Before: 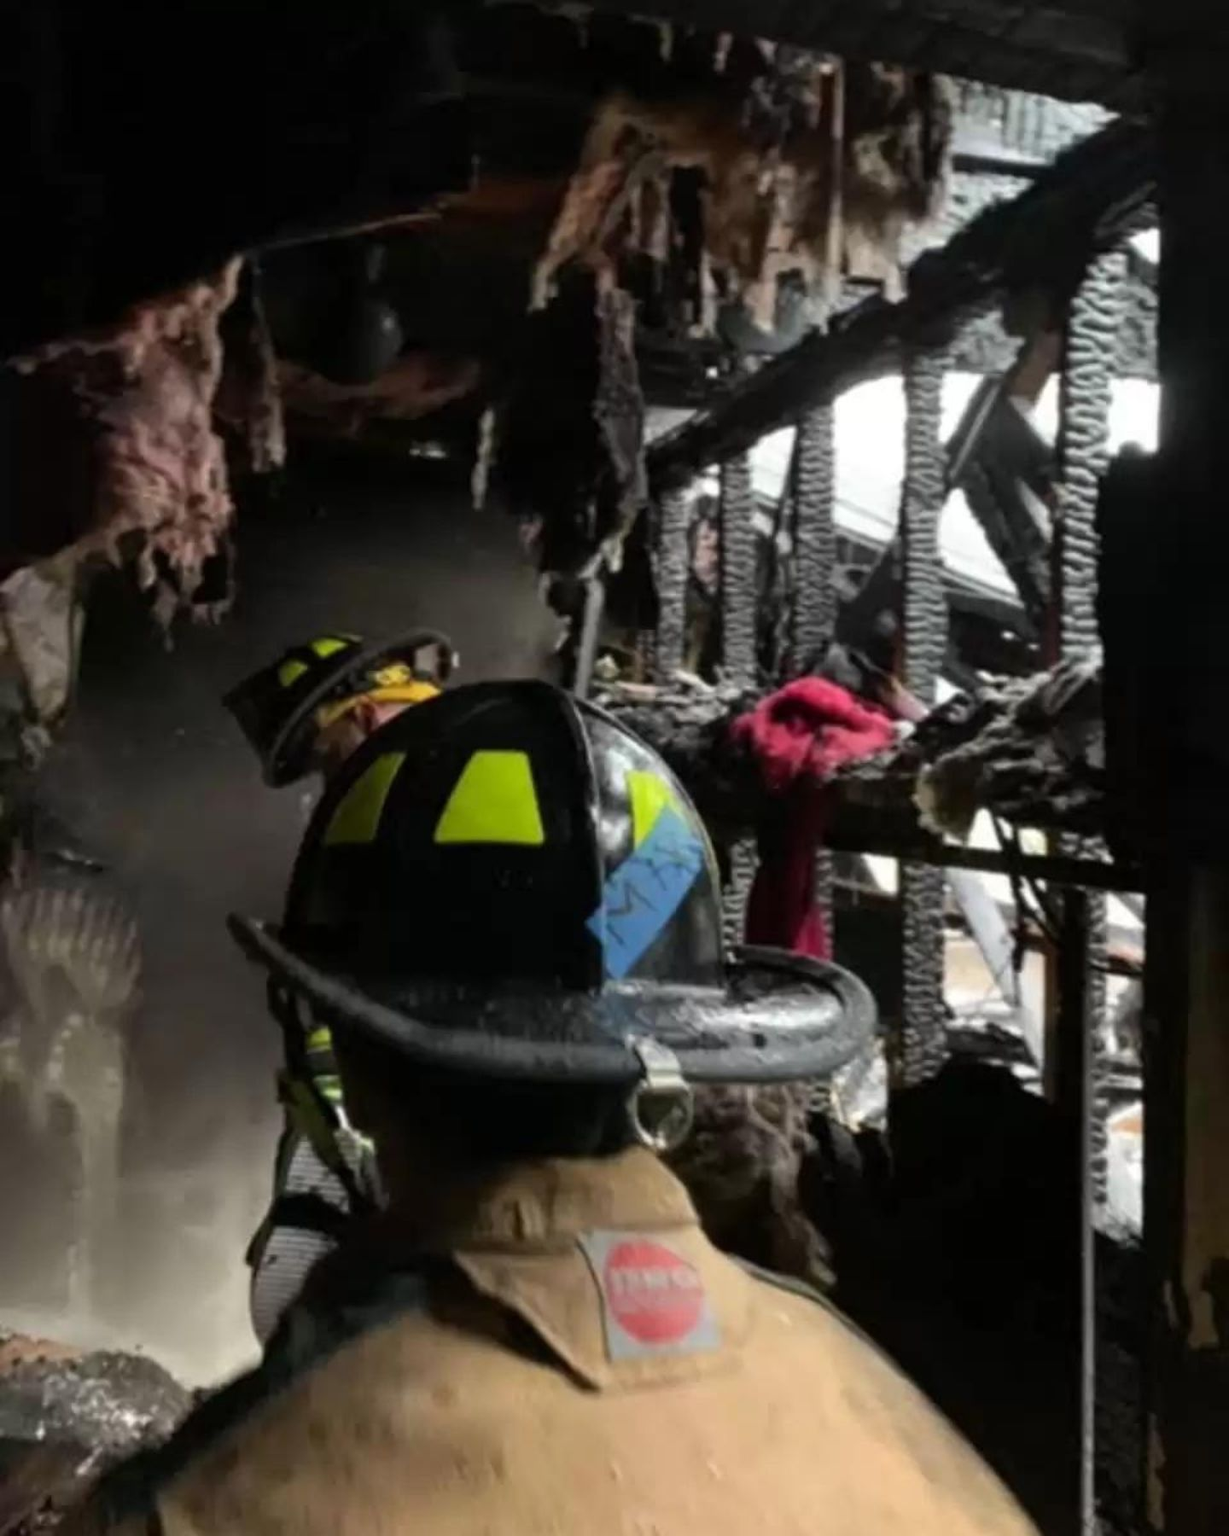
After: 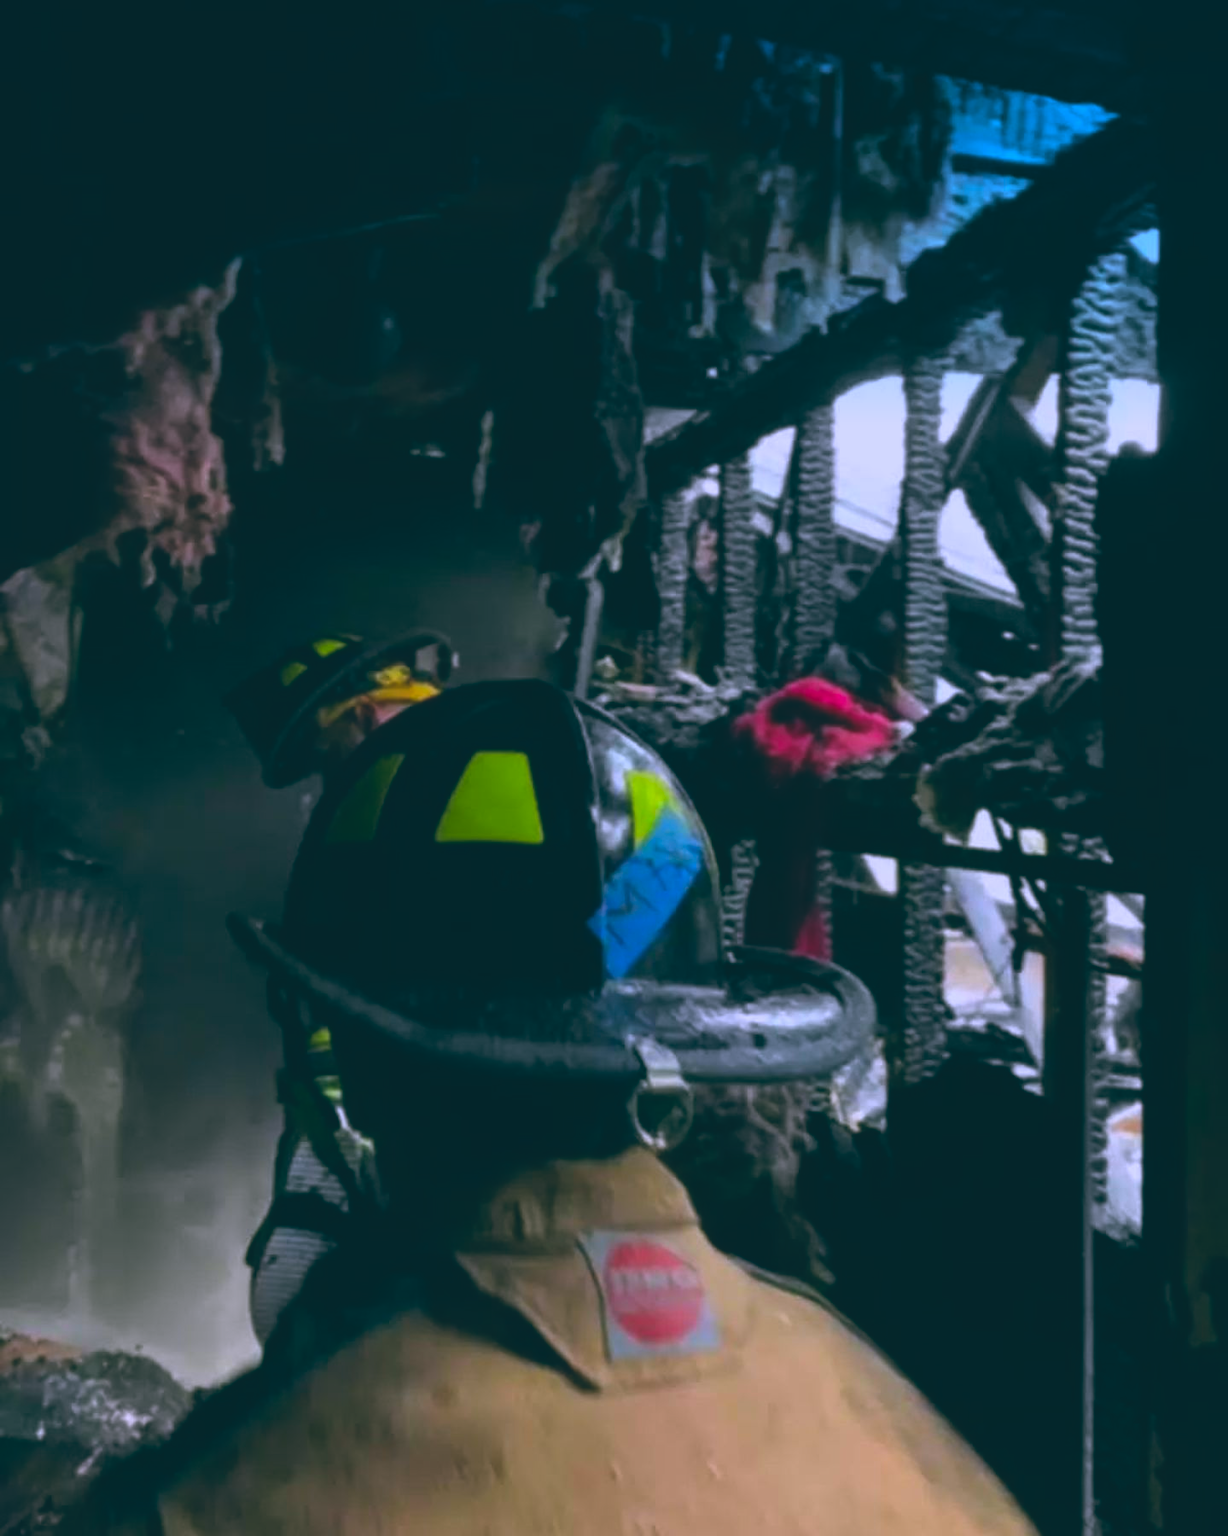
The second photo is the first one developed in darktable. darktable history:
white balance: red 0.926, green 1.003, blue 1.133
graduated density: density 2.02 EV, hardness 44%, rotation 0.374°, offset 8.21, hue 208.8°, saturation 97%
color balance: lift [1.016, 0.983, 1, 1.017], gamma [0.78, 1.018, 1.043, 0.957], gain [0.786, 1.063, 0.937, 1.017], input saturation 118.26%, contrast 13.43%, contrast fulcrum 21.62%, output saturation 82.76%
contrast brightness saturation: contrast -0.19, saturation 0.19
